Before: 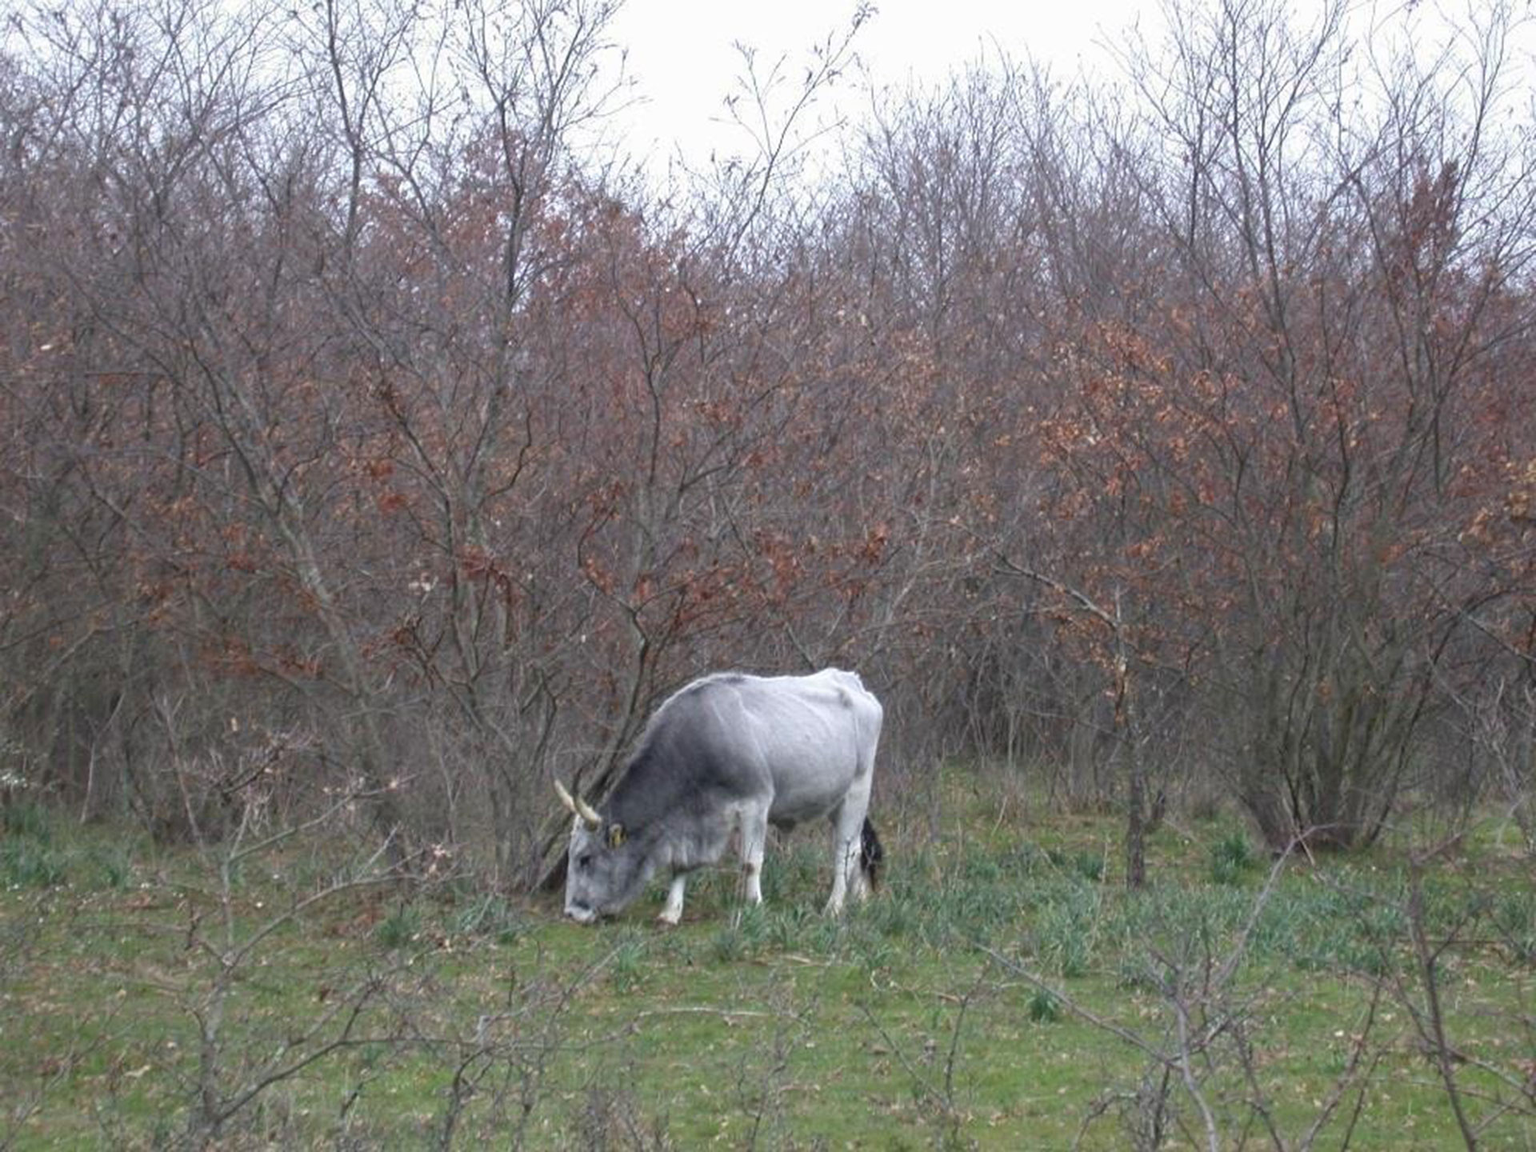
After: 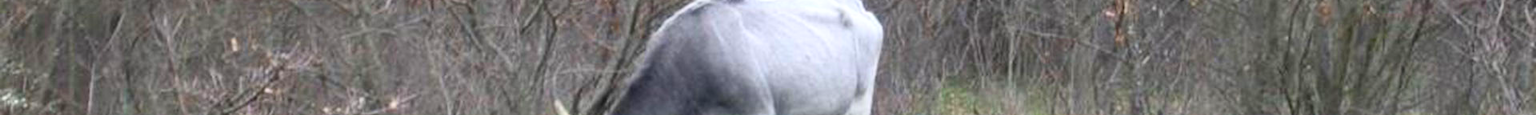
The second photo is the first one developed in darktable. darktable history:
crop and rotate: top 59.084%, bottom 30.916%
shadows and highlights: low approximation 0.01, soften with gaussian
exposure: black level correction 0.001, exposure 0.14 EV, compensate highlight preservation false
contrast brightness saturation: contrast 0.2, brightness 0.16, saturation 0.22
